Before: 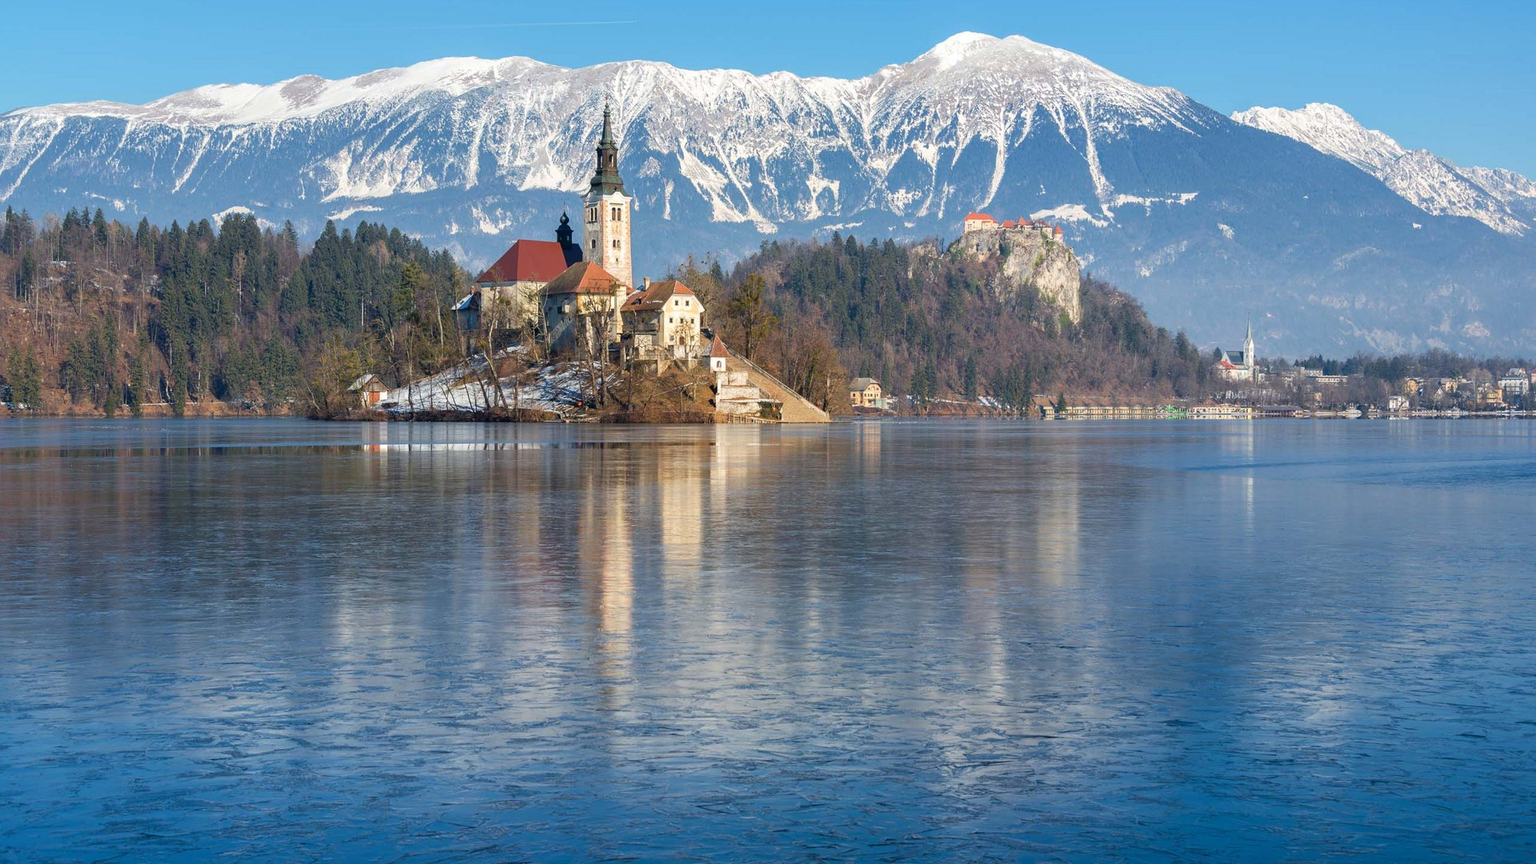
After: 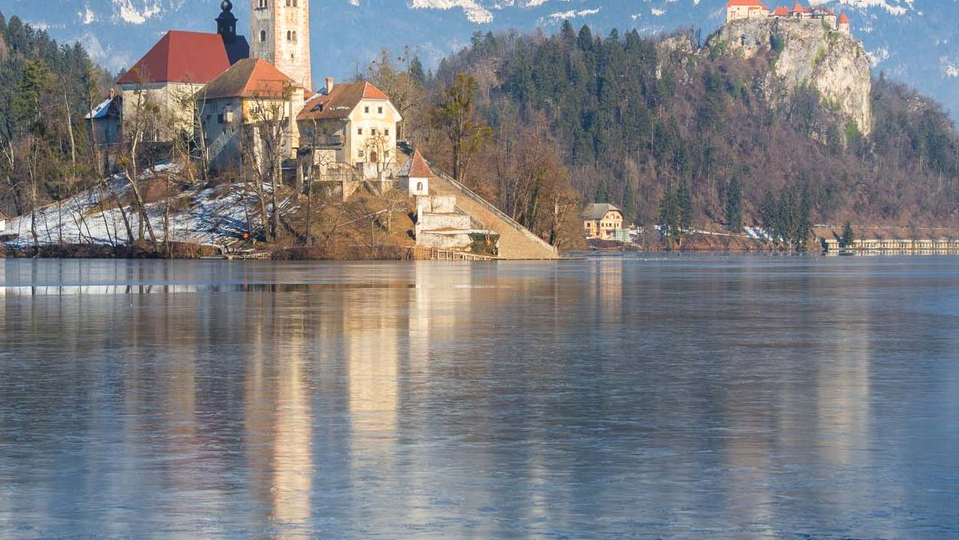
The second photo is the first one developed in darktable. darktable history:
bloom: on, module defaults
crop: left 25%, top 25%, right 25%, bottom 25%
